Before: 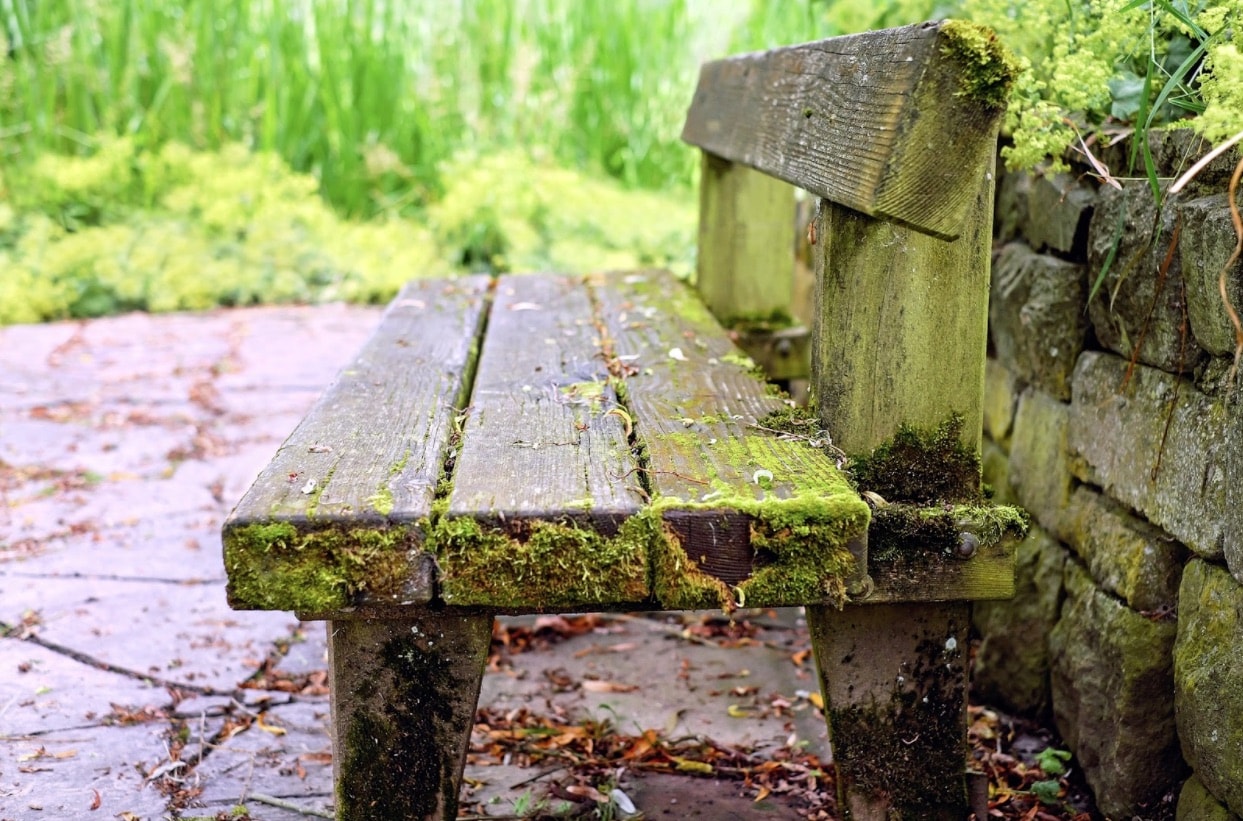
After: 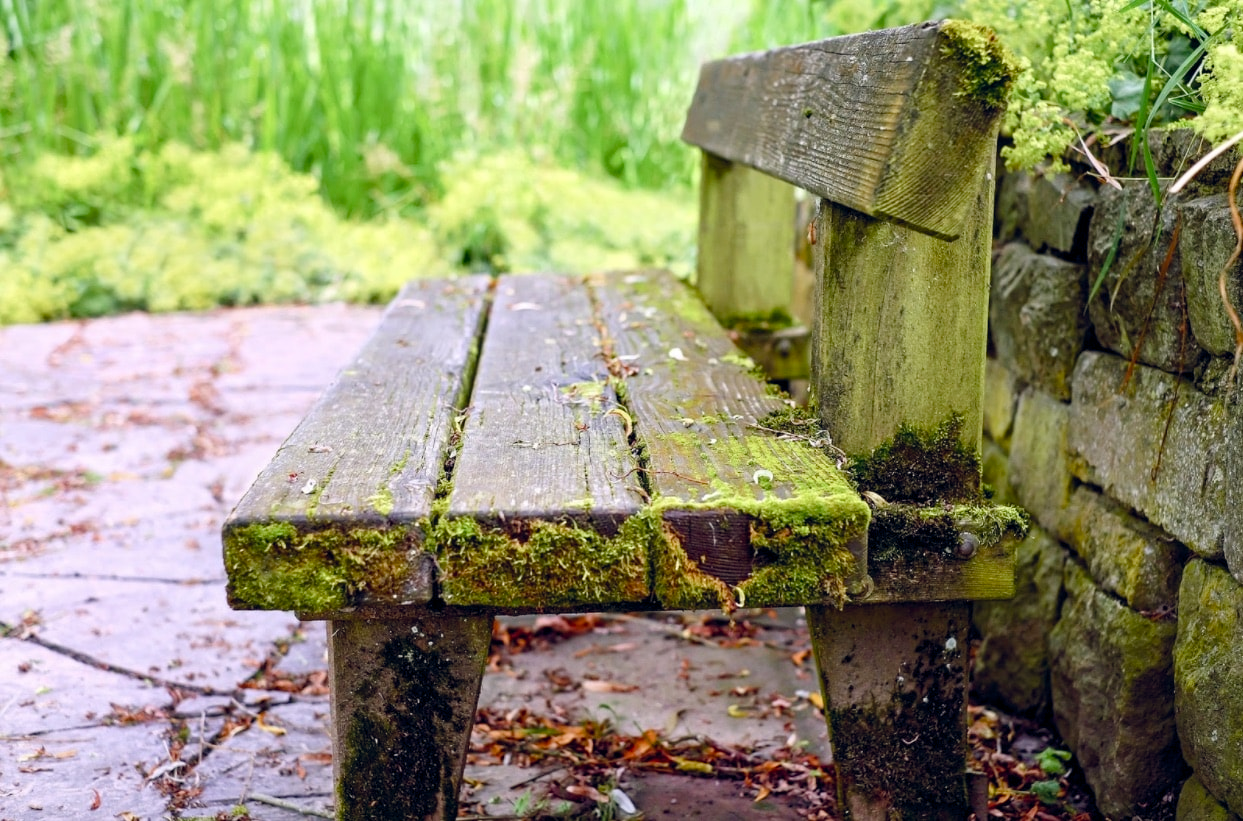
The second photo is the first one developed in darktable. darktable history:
color balance rgb: global offset › chroma 0.058%, global offset › hue 253.25°, perceptual saturation grading › global saturation 20%, perceptual saturation grading › highlights -25.719%, perceptual saturation grading › shadows 25.974%
